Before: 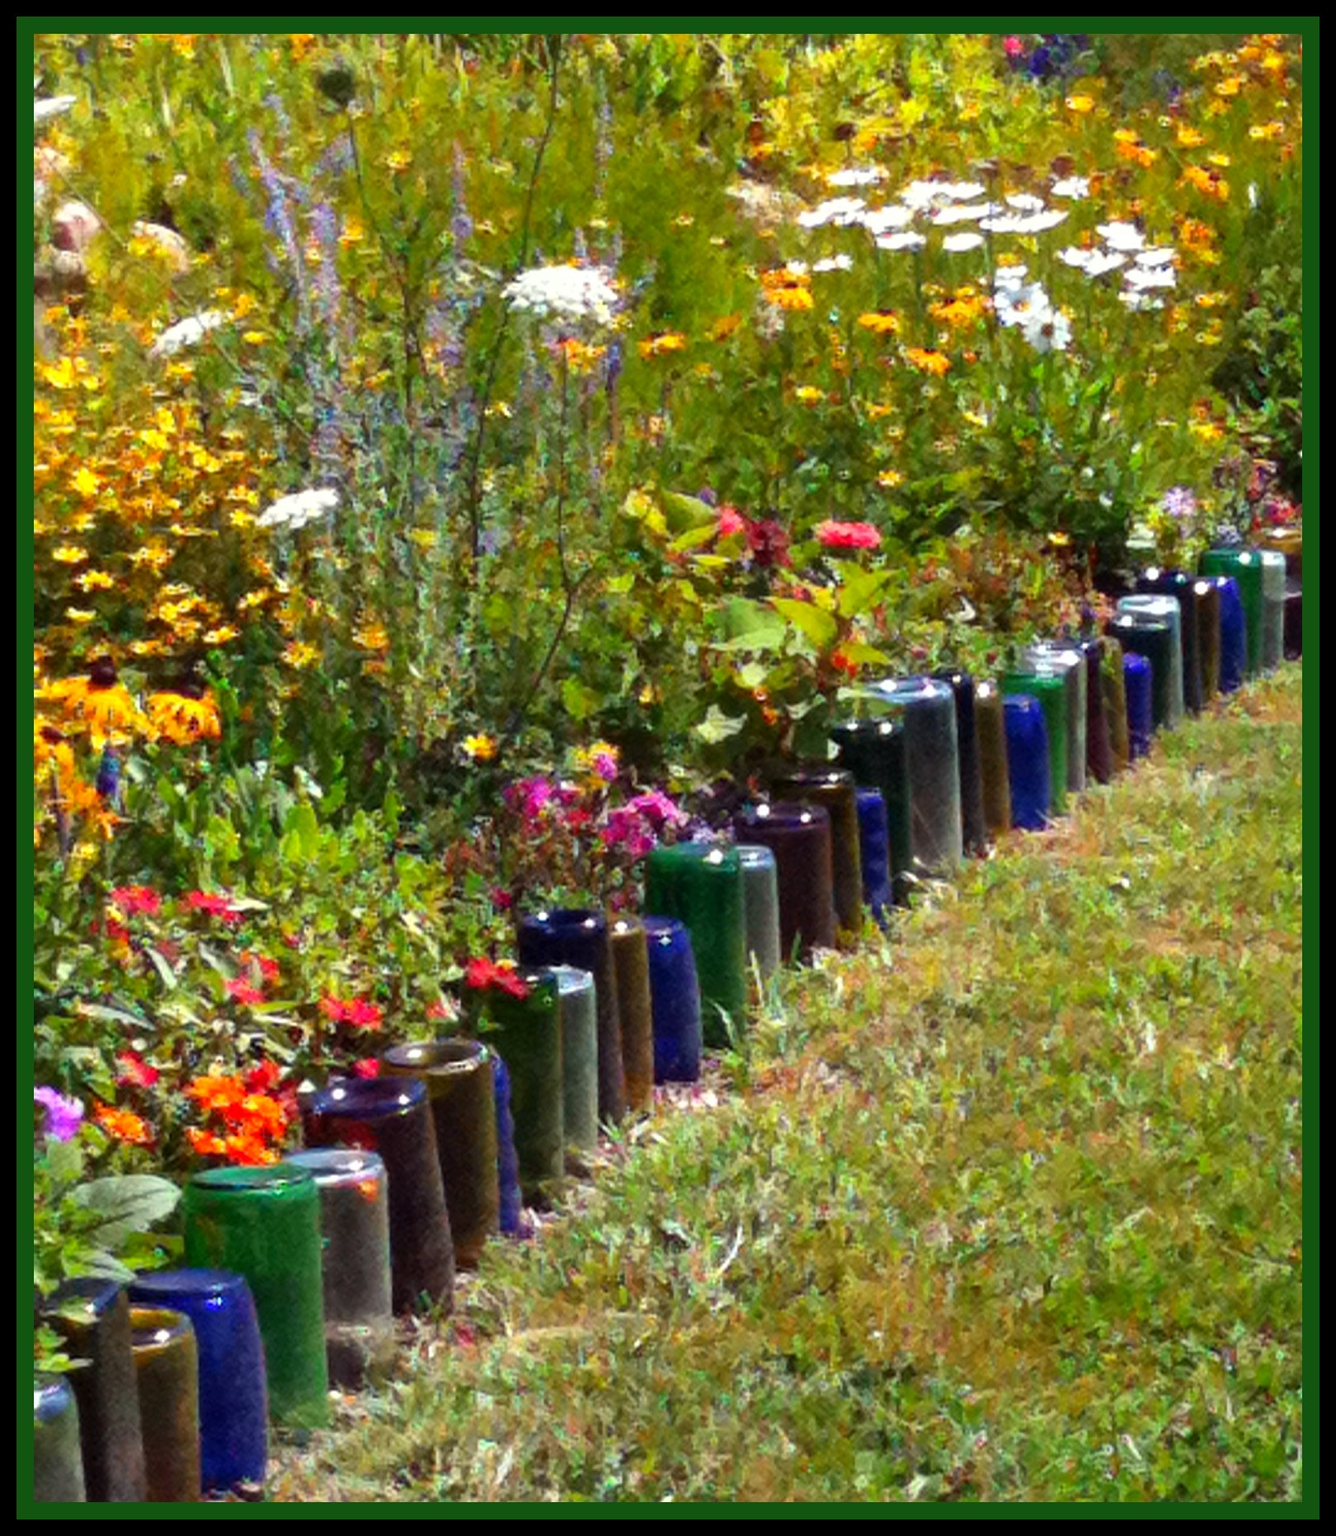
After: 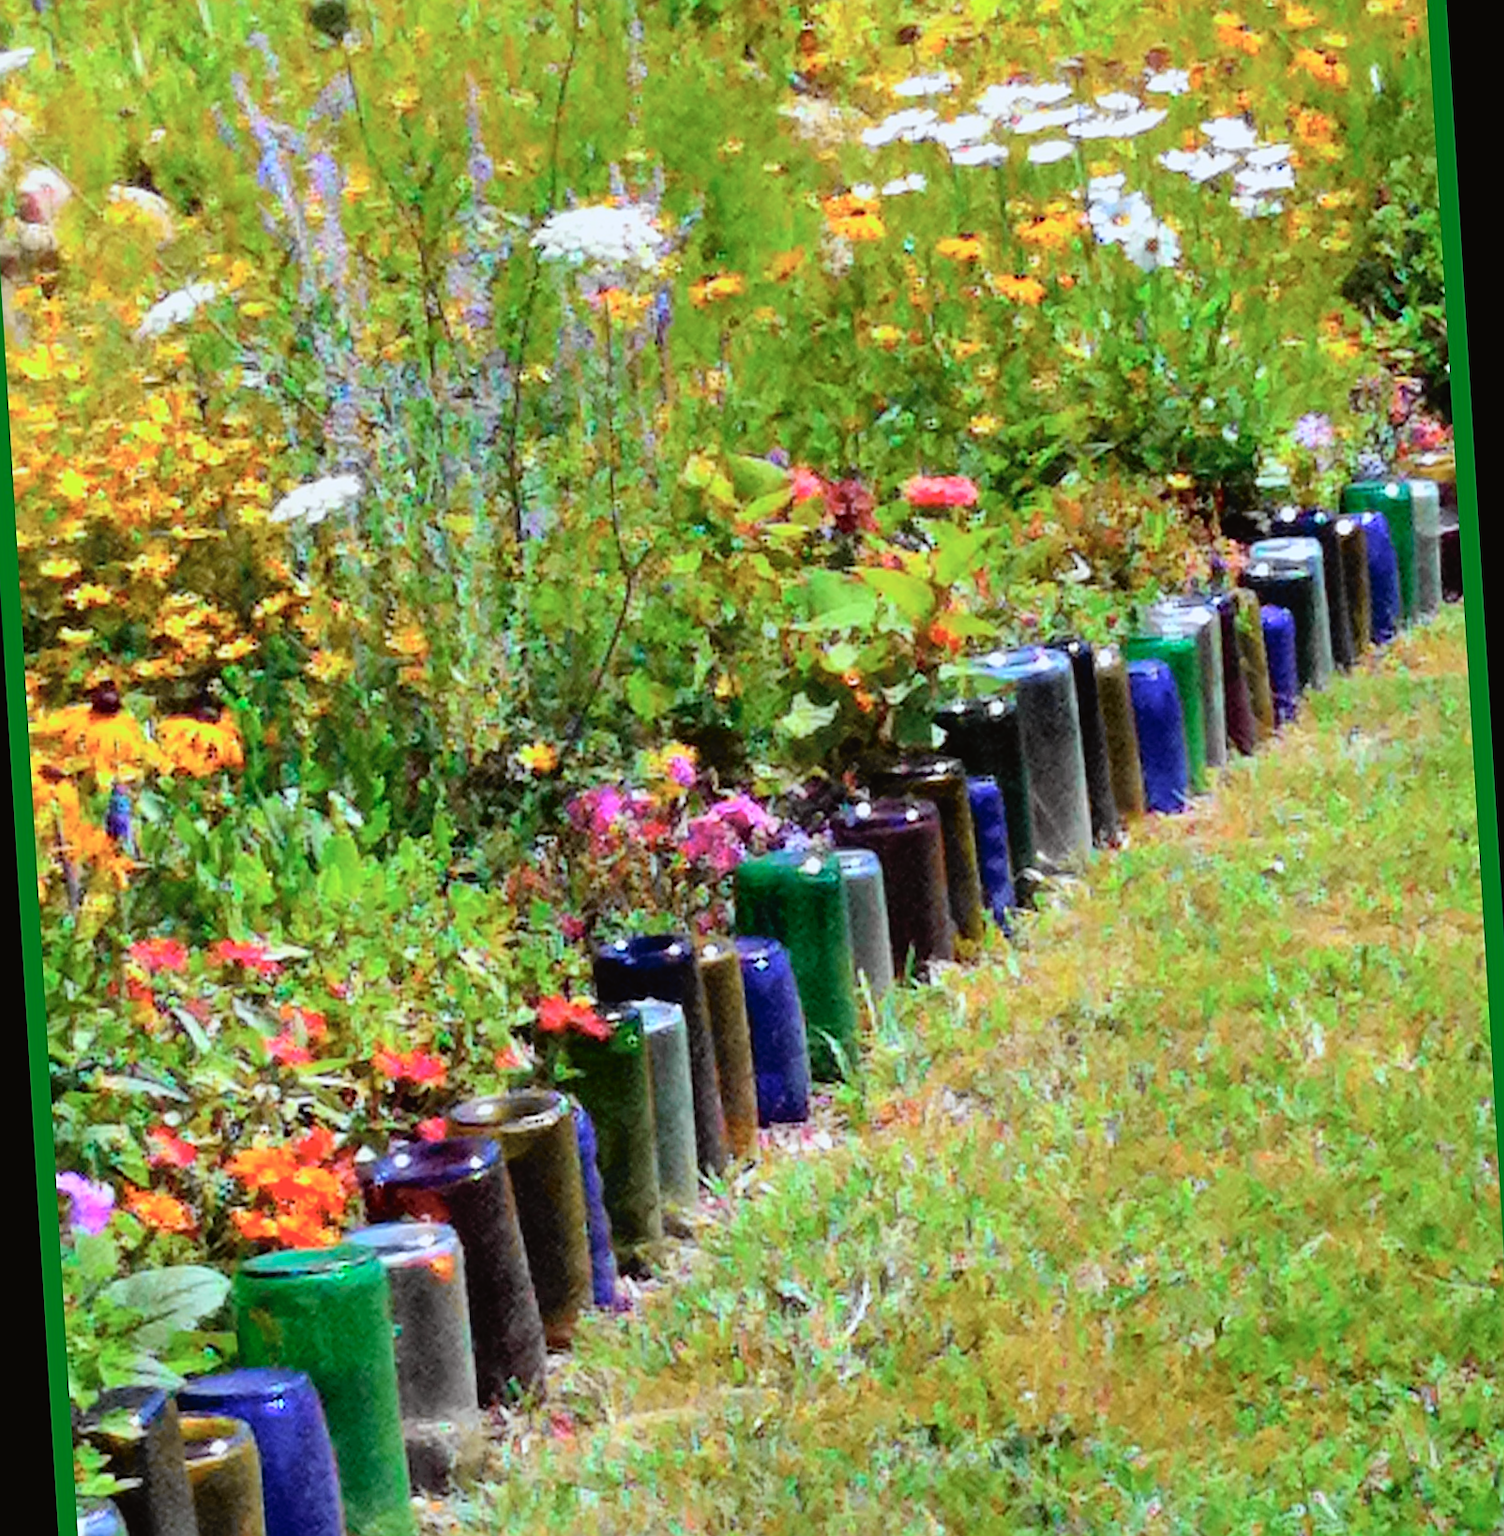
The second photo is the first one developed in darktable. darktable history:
sharpen: on, module defaults
tone curve: curves: ch0 [(0, 0.019) (0.066, 0.043) (0.189, 0.182) (0.368, 0.407) (0.501, 0.564) (0.677, 0.729) (0.851, 0.861) (0.997, 0.959)]; ch1 [(0, 0) (0.187, 0.121) (0.388, 0.346) (0.437, 0.409) (0.474, 0.472) (0.499, 0.501) (0.514, 0.507) (0.548, 0.557) (0.653, 0.663) (0.812, 0.856) (1, 1)]; ch2 [(0, 0) (0.246, 0.214) (0.421, 0.427) (0.459, 0.484) (0.5, 0.504) (0.518, 0.516) (0.529, 0.548) (0.56, 0.576) (0.607, 0.63) (0.744, 0.734) (0.867, 0.821) (0.993, 0.889)], color space Lab, independent channels, preserve colors none
contrast brightness saturation: brightness 0.15
white balance: red 0.931, blue 1.11
rotate and perspective: rotation -3.52°, crop left 0.036, crop right 0.964, crop top 0.081, crop bottom 0.919
